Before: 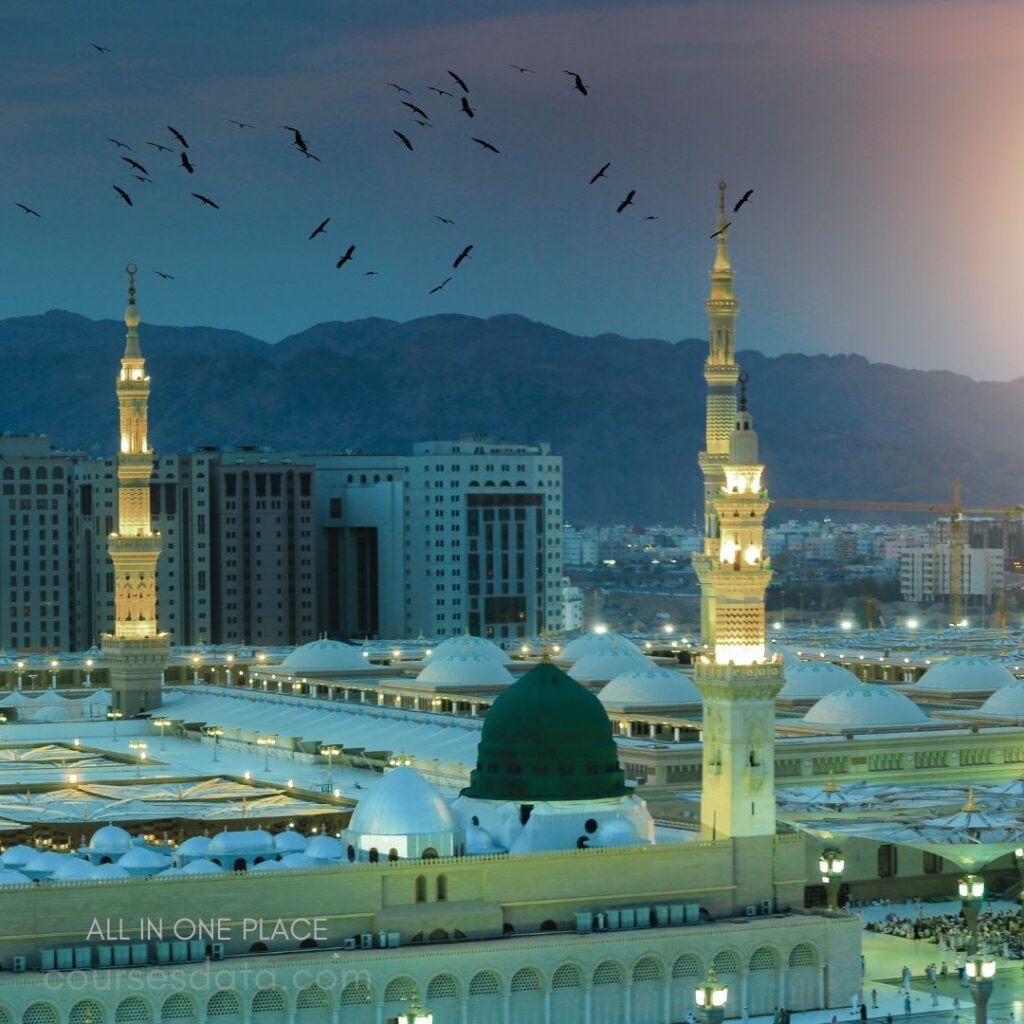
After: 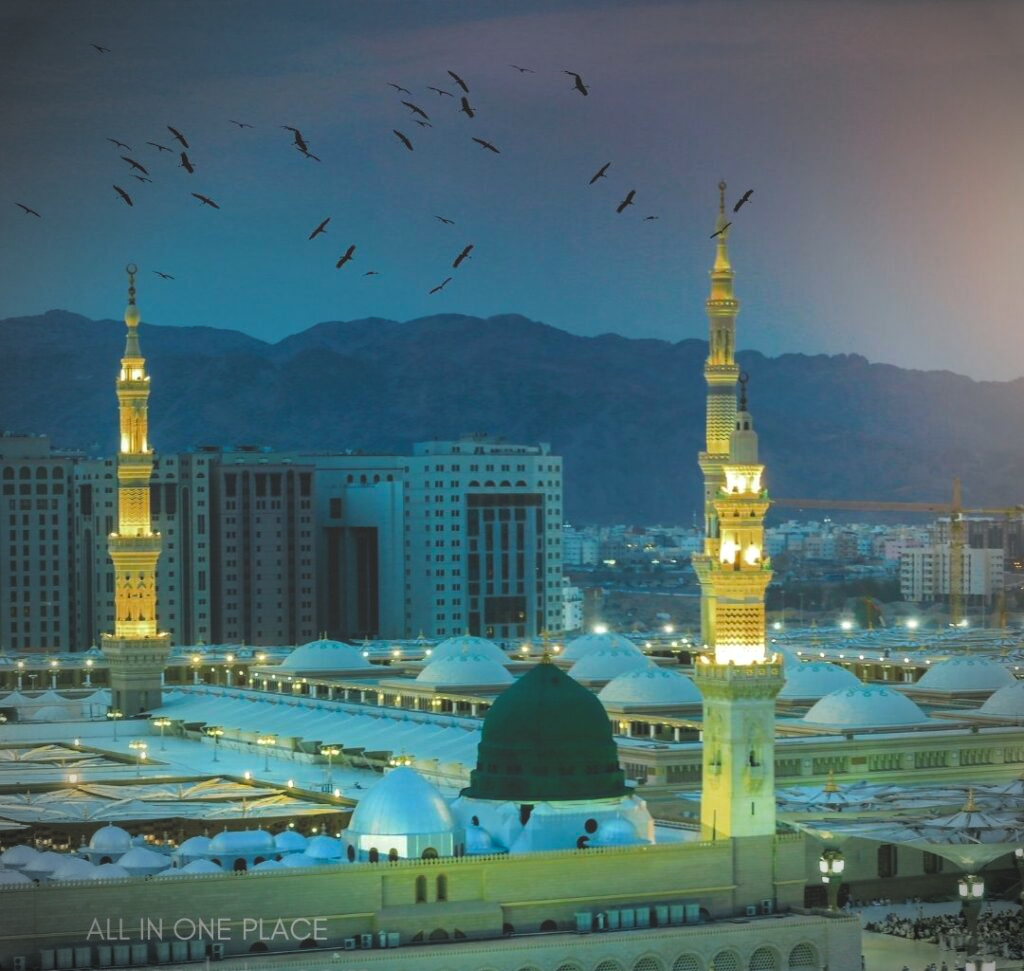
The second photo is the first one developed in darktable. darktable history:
exposure: black level correction -0.022, exposure -0.035 EV, compensate exposure bias true, compensate highlight preservation false
local contrast: detail 117%
color balance rgb: shadows lift › hue 85.05°, perceptual saturation grading › global saturation 37.307%
crop and rotate: top 0.009%, bottom 5.137%
vignetting: brightness -0.625, saturation -0.683
